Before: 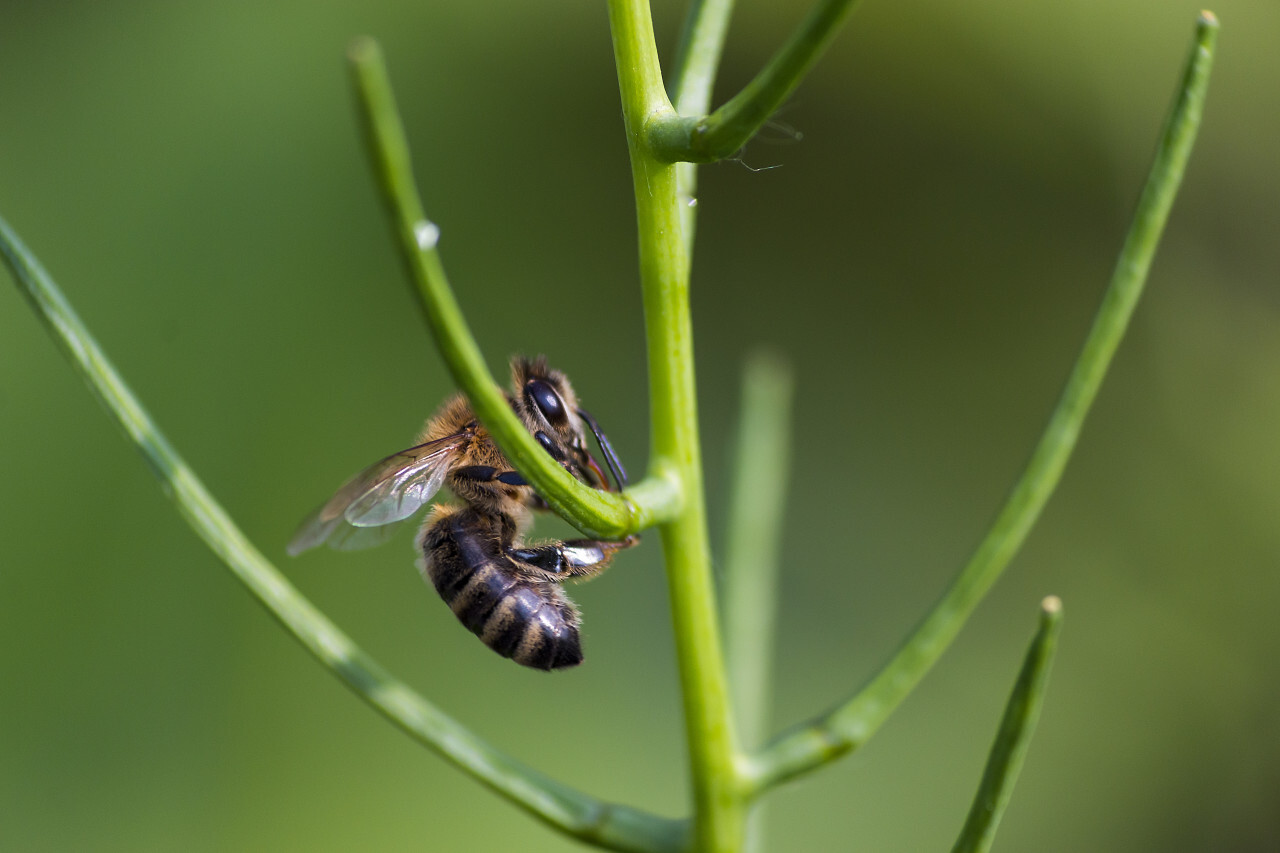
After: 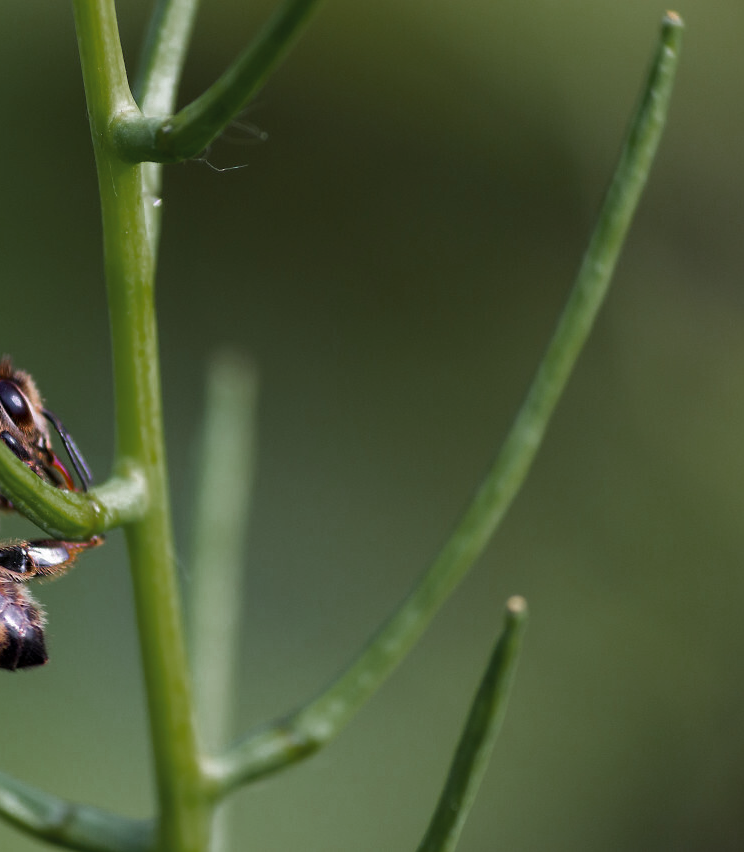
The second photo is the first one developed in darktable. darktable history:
color zones: curves: ch0 [(0, 0.48) (0.209, 0.398) (0.305, 0.332) (0.429, 0.493) (0.571, 0.5) (0.714, 0.5) (0.857, 0.5) (1, 0.48)]; ch1 [(0, 0.736) (0.143, 0.625) (0.225, 0.371) (0.429, 0.256) (0.571, 0.241) (0.714, 0.213) (0.857, 0.48) (1, 0.736)]; ch2 [(0, 0.448) (0.143, 0.498) (0.286, 0.5) (0.429, 0.5) (0.571, 0.5) (0.714, 0.5) (0.857, 0.5) (1, 0.448)]
crop: left 41.863%
